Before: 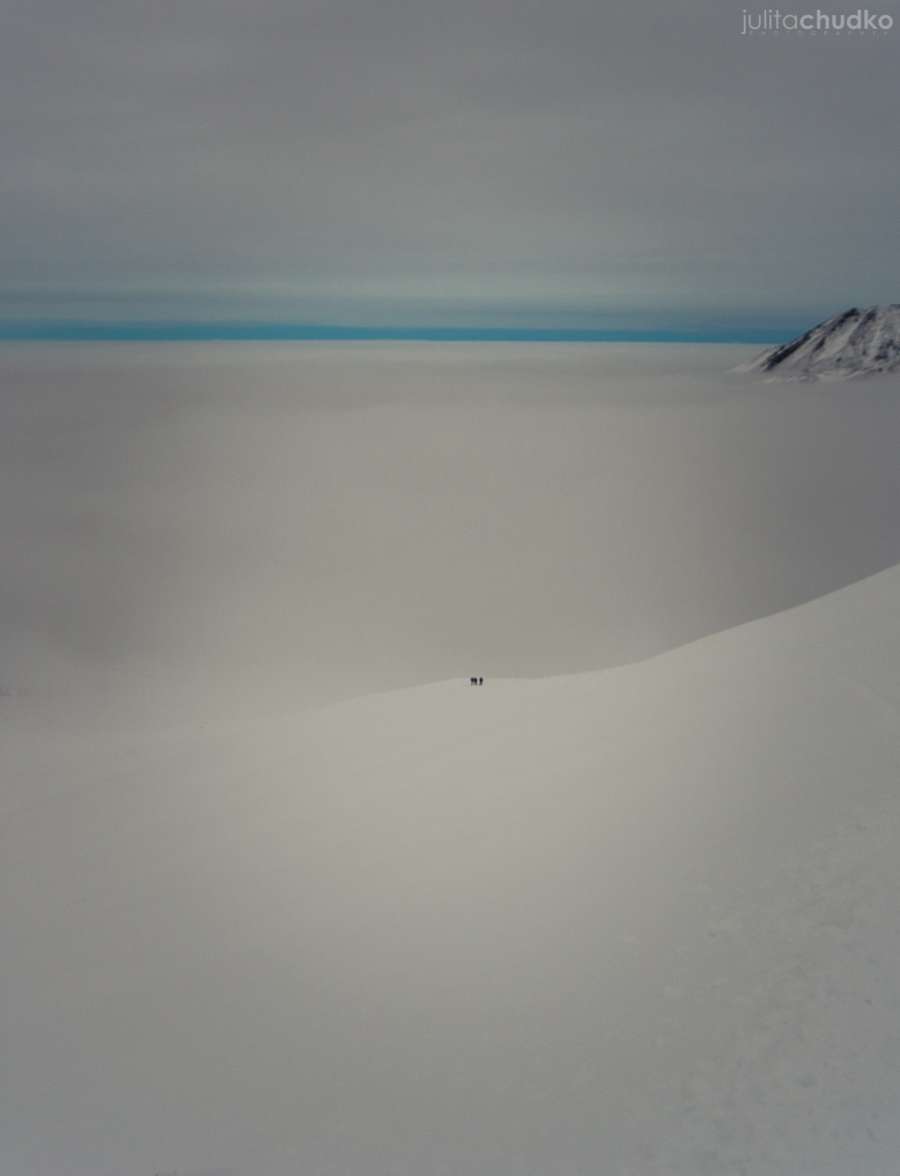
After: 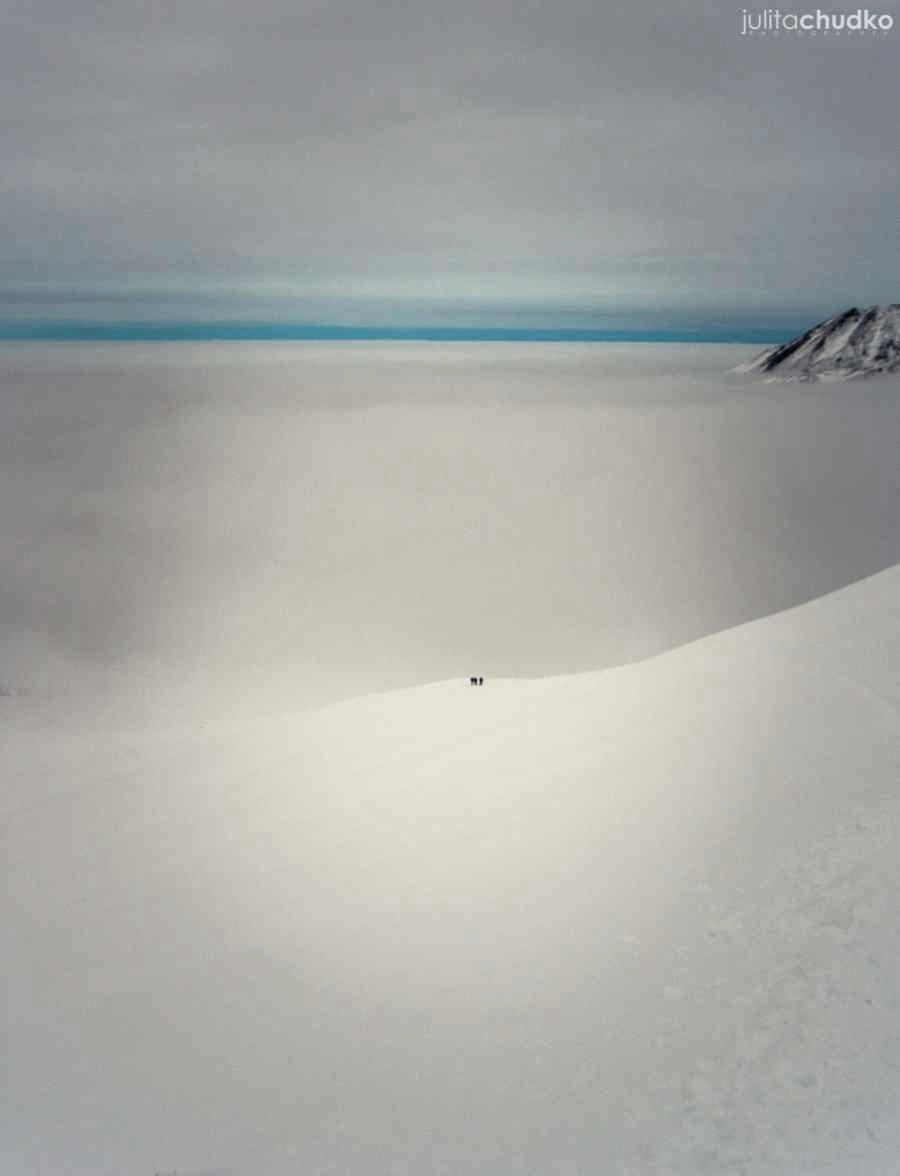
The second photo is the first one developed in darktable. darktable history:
local contrast: detail 115%
tone equalizer: -8 EV -1.08 EV, -7 EV -1.01 EV, -6 EV -0.867 EV, -5 EV -0.578 EV, -3 EV 0.578 EV, -2 EV 0.867 EV, -1 EV 1.01 EV, +0 EV 1.08 EV, edges refinement/feathering 500, mask exposure compensation -1.57 EV, preserve details no
